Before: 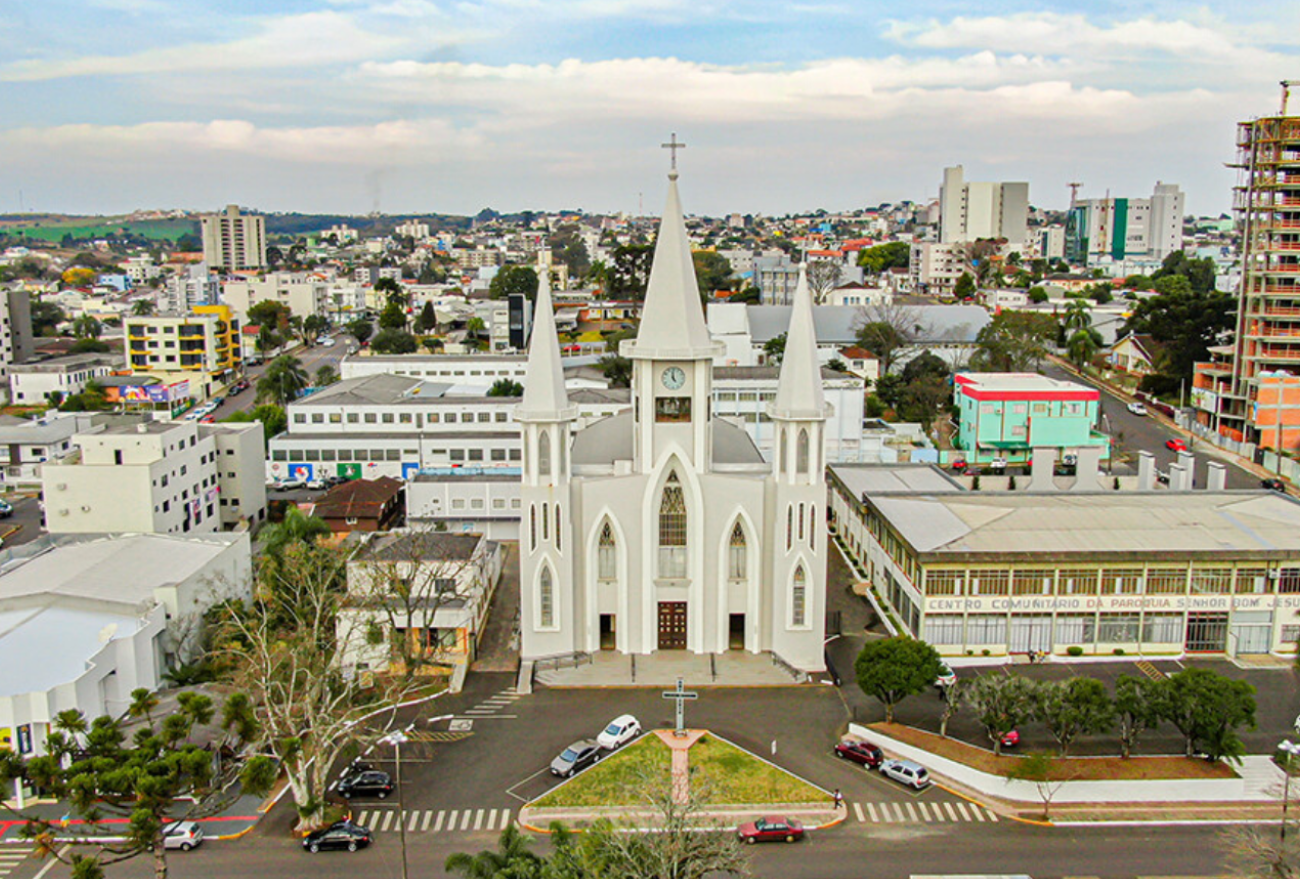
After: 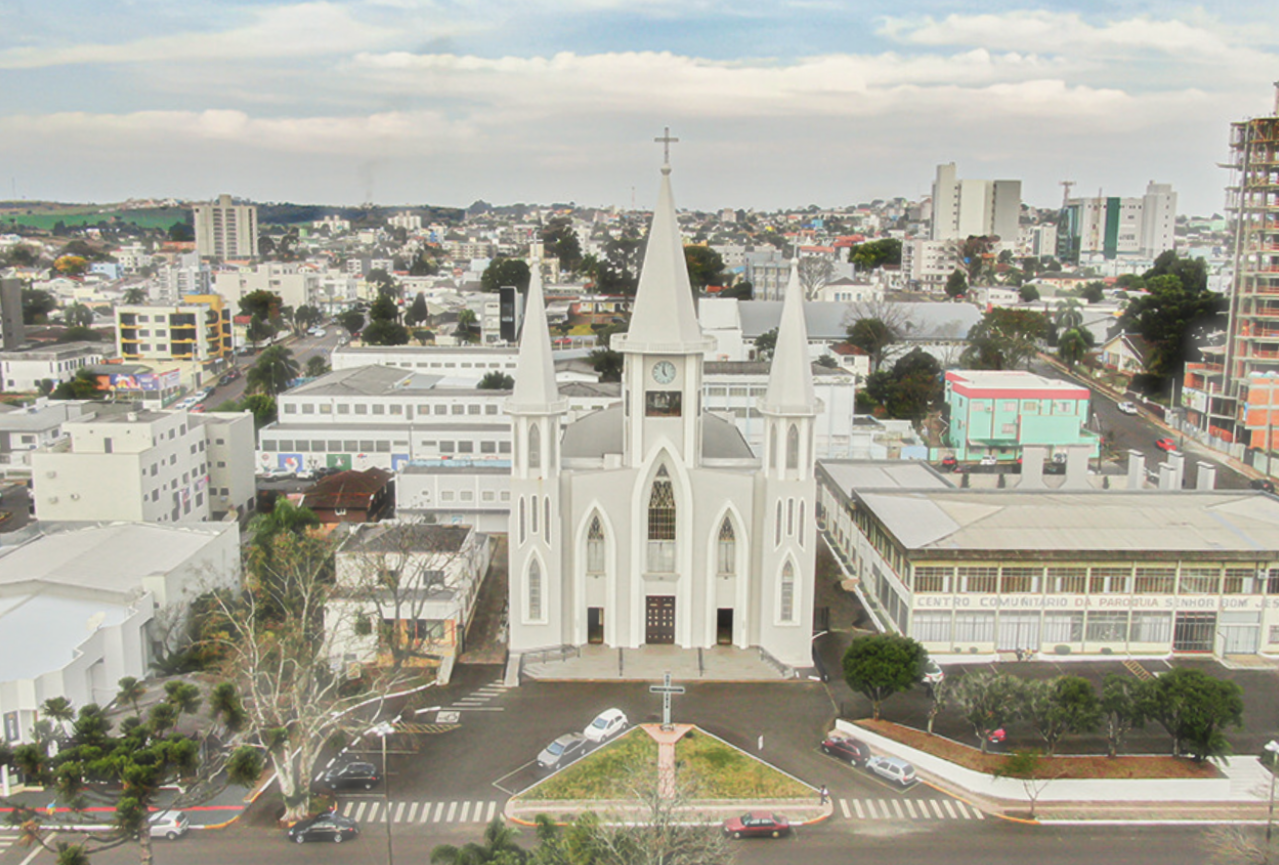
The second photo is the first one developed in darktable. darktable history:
haze removal: strength -0.897, distance 0.226, compatibility mode true, adaptive false
crop and rotate: angle -0.608°
shadows and highlights: low approximation 0.01, soften with gaussian
